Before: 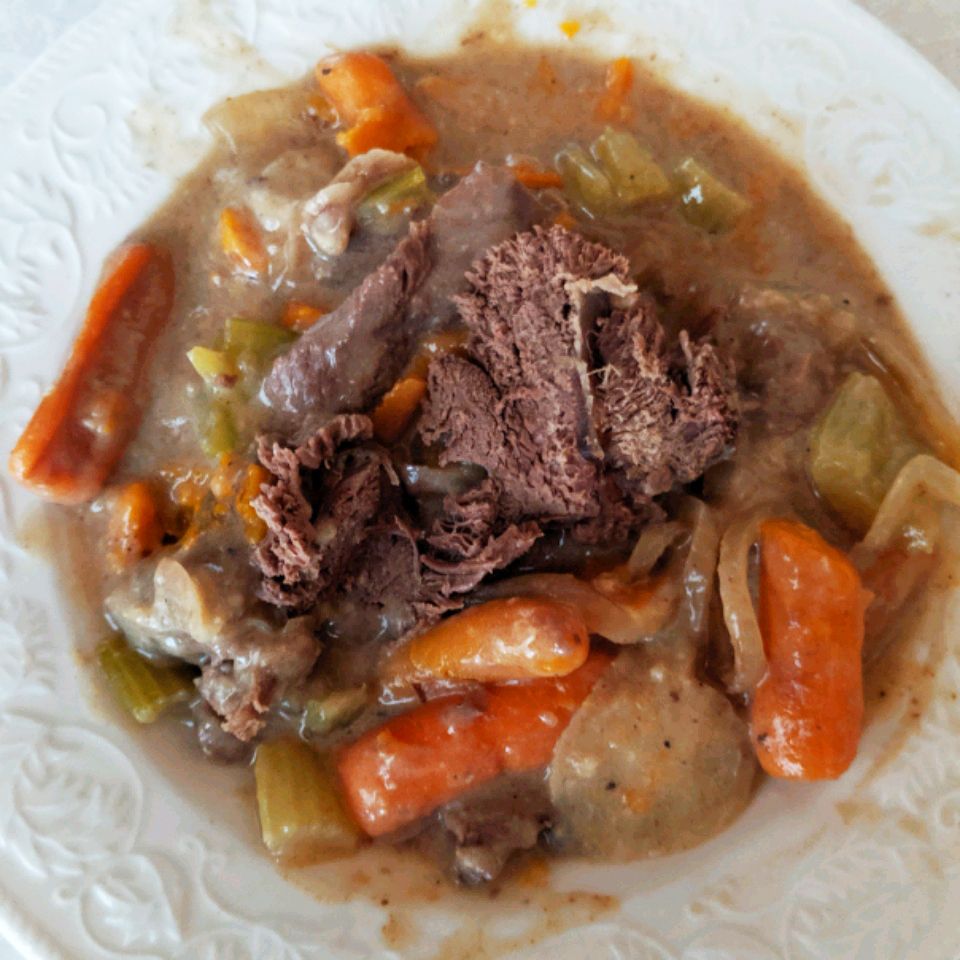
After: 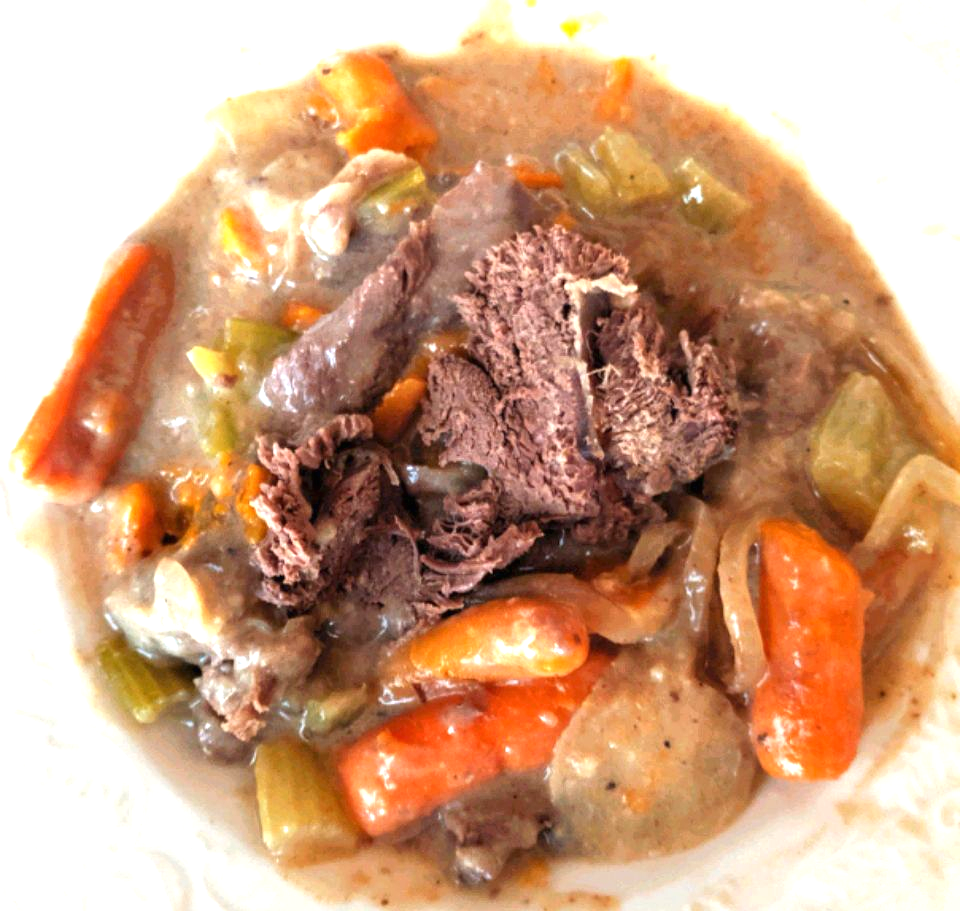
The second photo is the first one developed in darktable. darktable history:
exposure: black level correction 0, exposure 1.1 EV, compensate exposure bias true, compensate highlight preservation false
crop and rotate: top 0%, bottom 5.097%
